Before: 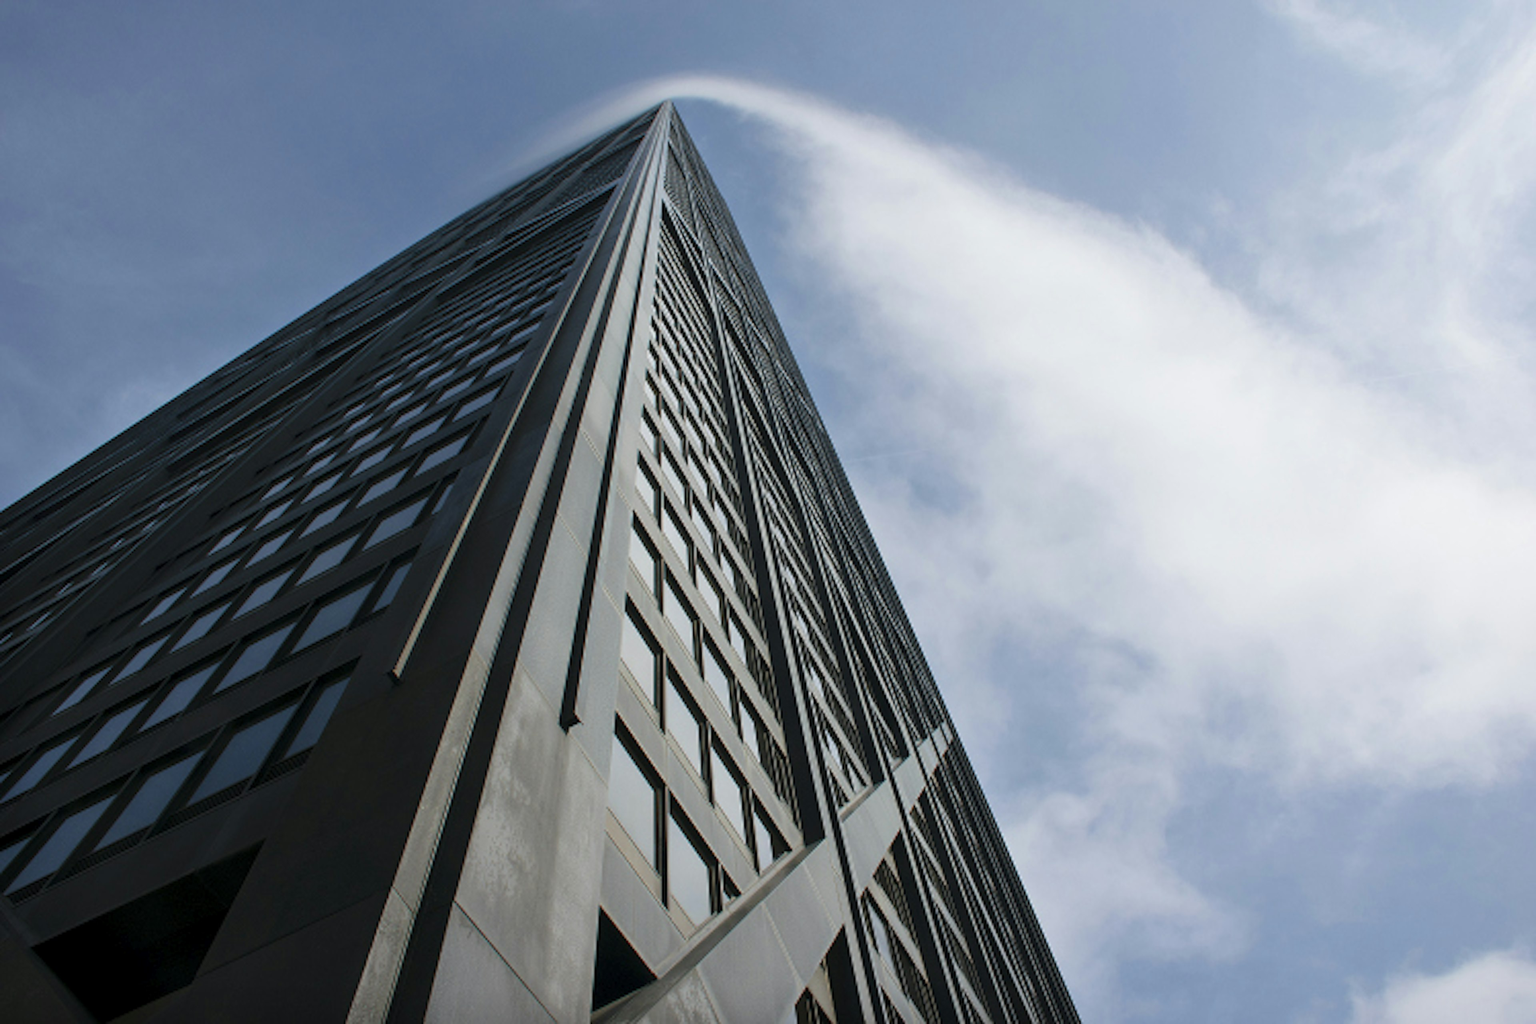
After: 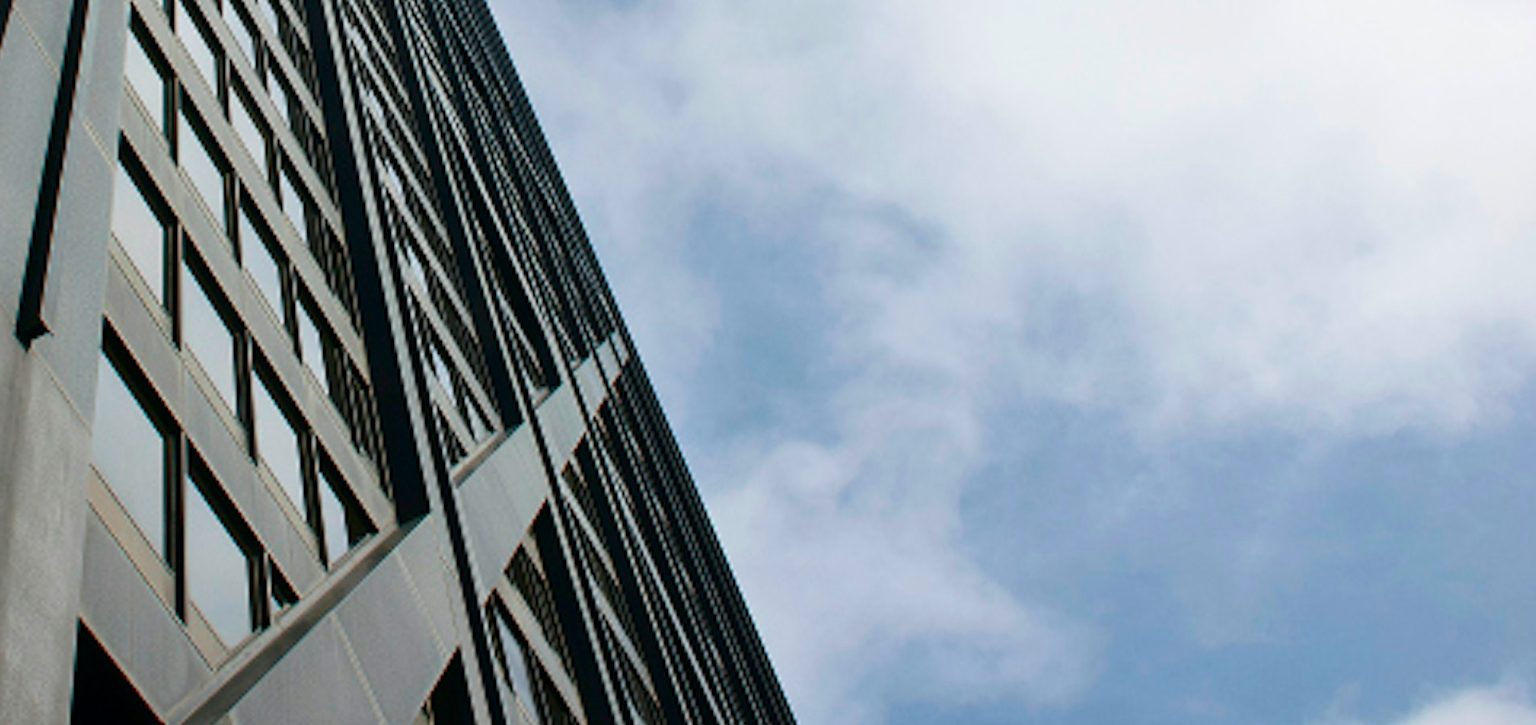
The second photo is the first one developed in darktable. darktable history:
crop and rotate: left 35.761%, top 49.732%, bottom 4.773%
contrast brightness saturation: contrast 0.134, brightness -0.061, saturation 0.152
